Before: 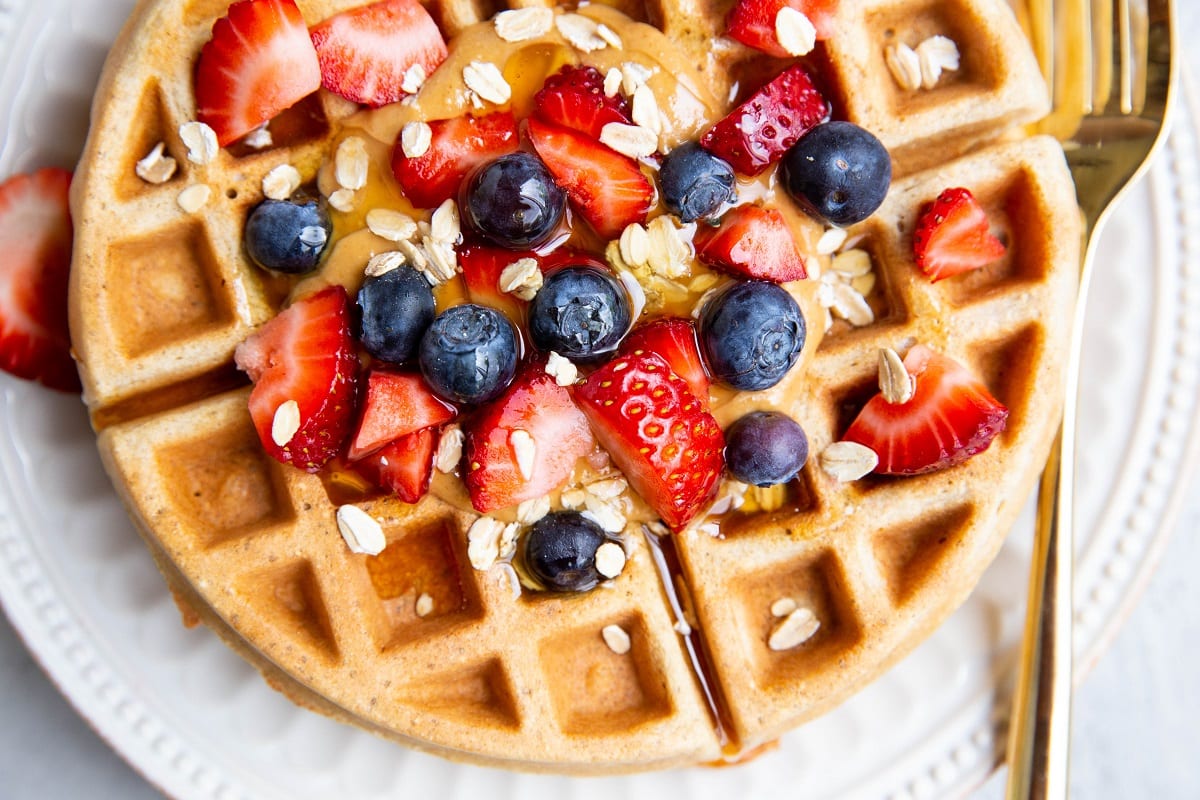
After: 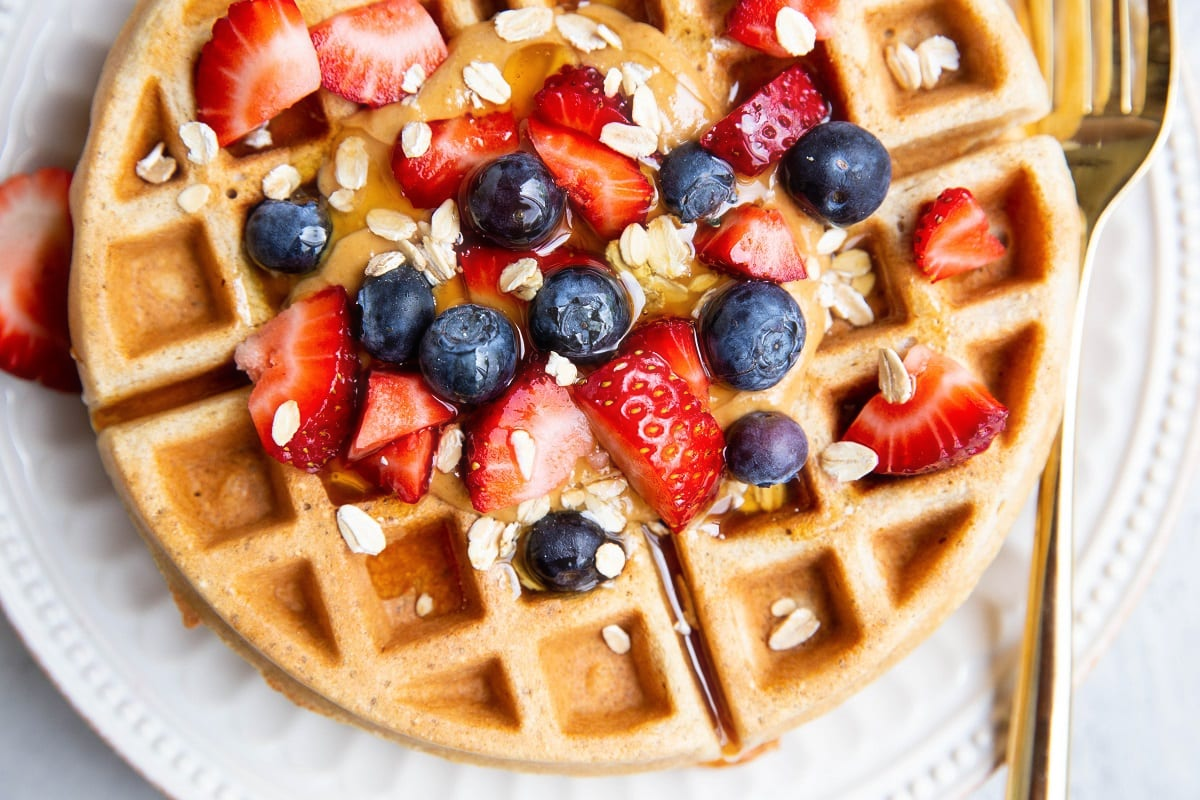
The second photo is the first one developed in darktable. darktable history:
haze removal: strength -0.046, compatibility mode true, adaptive false
